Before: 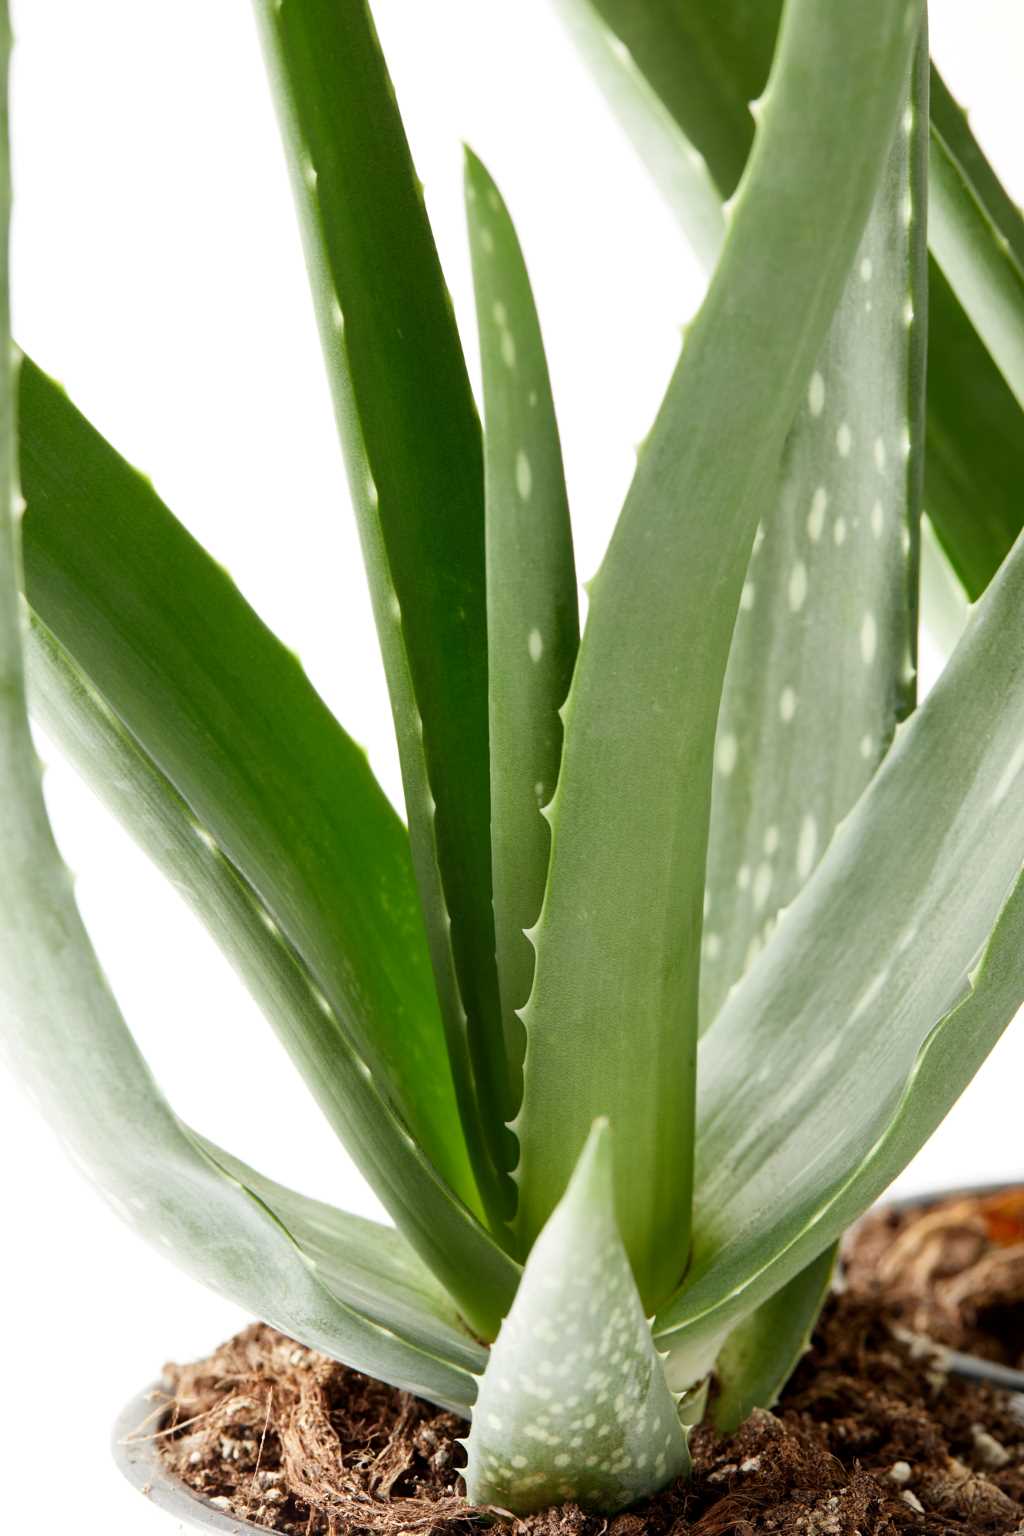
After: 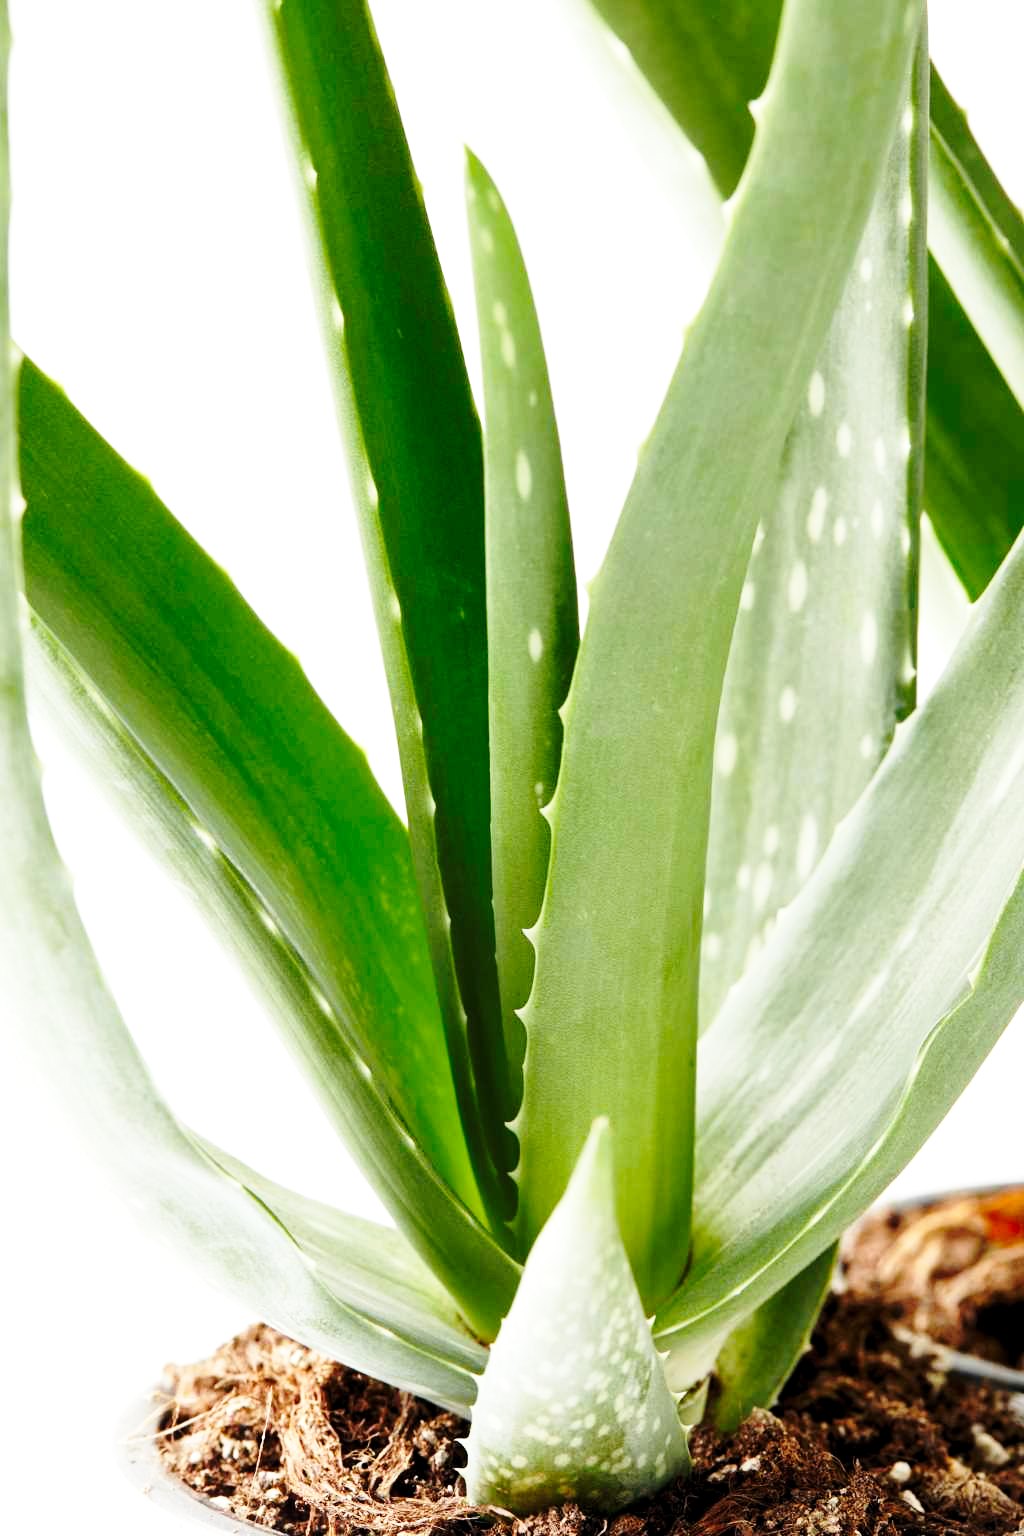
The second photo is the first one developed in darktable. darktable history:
levels: levels [0.016, 0.5, 0.996]
base curve: curves: ch0 [(0, 0) (0.036, 0.037) (0.121, 0.228) (0.46, 0.76) (0.859, 0.983) (1, 1)], preserve colors none
